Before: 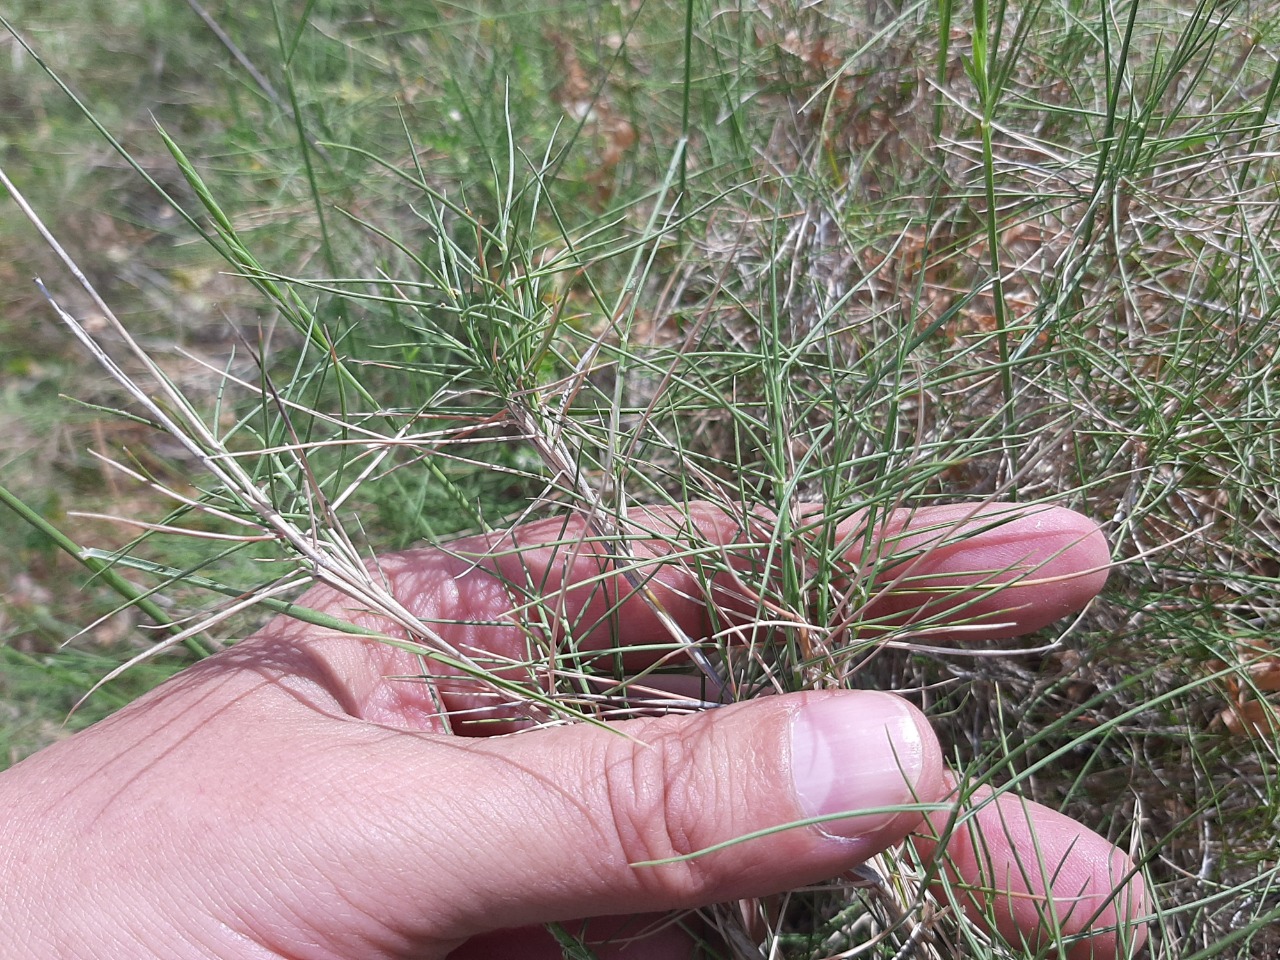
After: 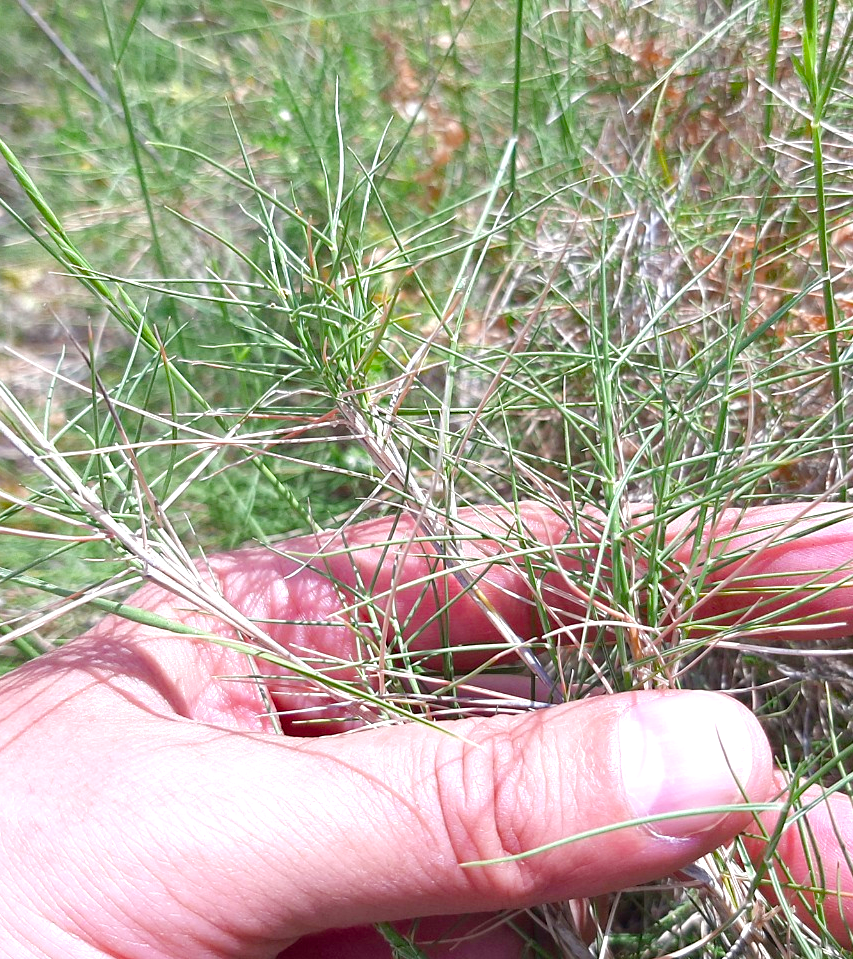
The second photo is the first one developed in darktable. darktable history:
color balance rgb: perceptual saturation grading › global saturation 20%, perceptual saturation grading › highlights -25.634%, perceptual saturation grading › shadows 50.499%, perceptual brilliance grading › global brilliance 10.519%, perceptual brilliance grading › shadows 14.825%
crop and rotate: left 13.343%, right 19.976%
exposure: black level correction 0.001, exposure 0.299 EV, compensate highlight preservation false
